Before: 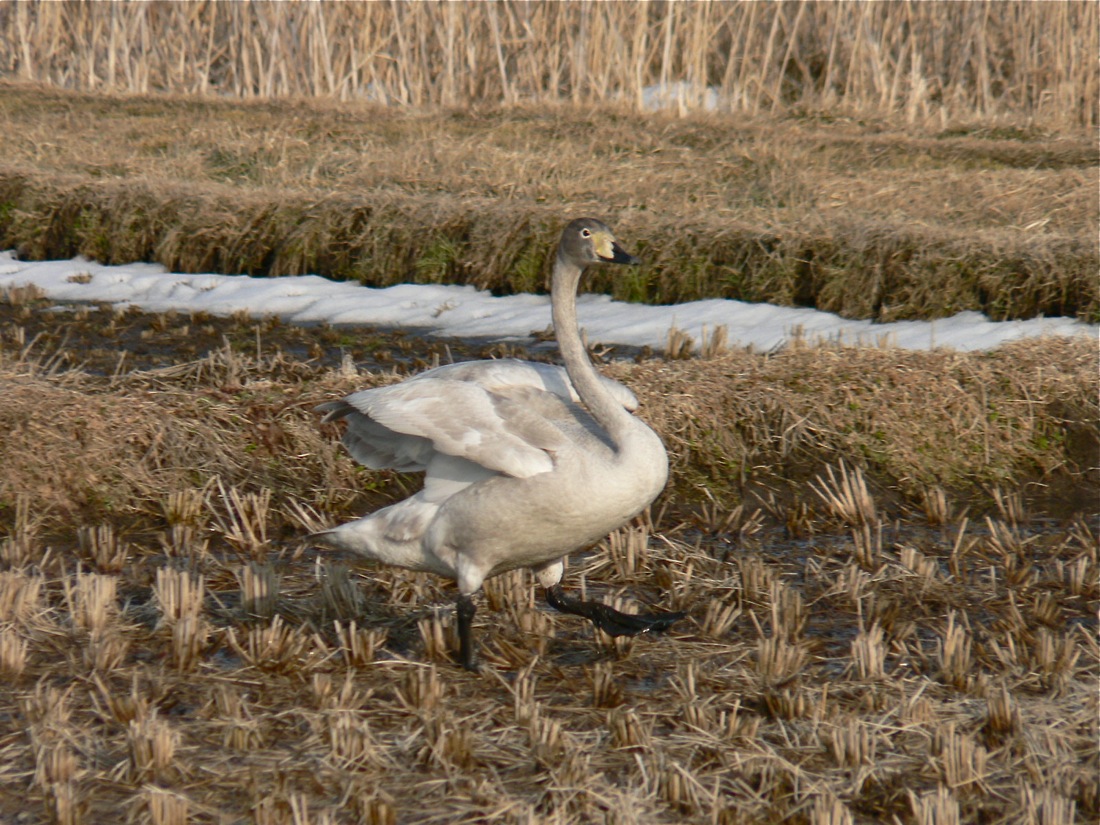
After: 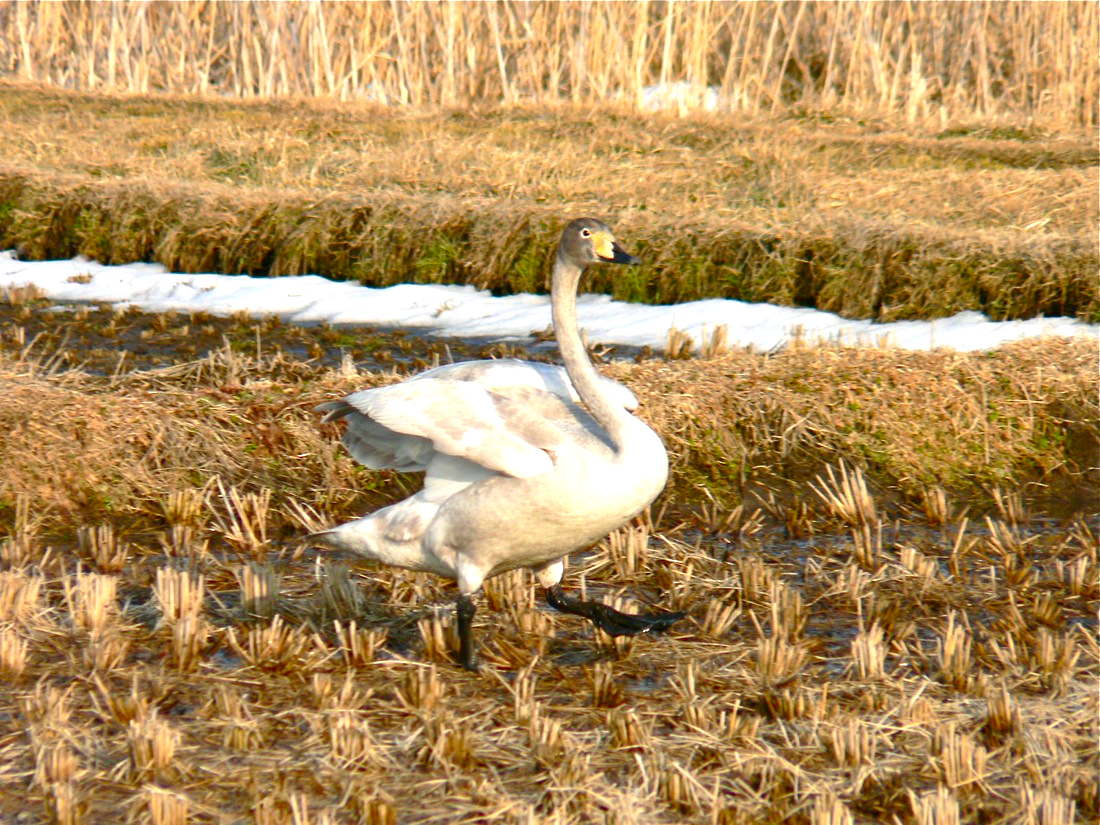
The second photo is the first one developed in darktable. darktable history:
exposure: black level correction 0, exposure 1 EV, compensate exposure bias true, compensate highlight preservation false
contrast brightness saturation: saturation 0.482
